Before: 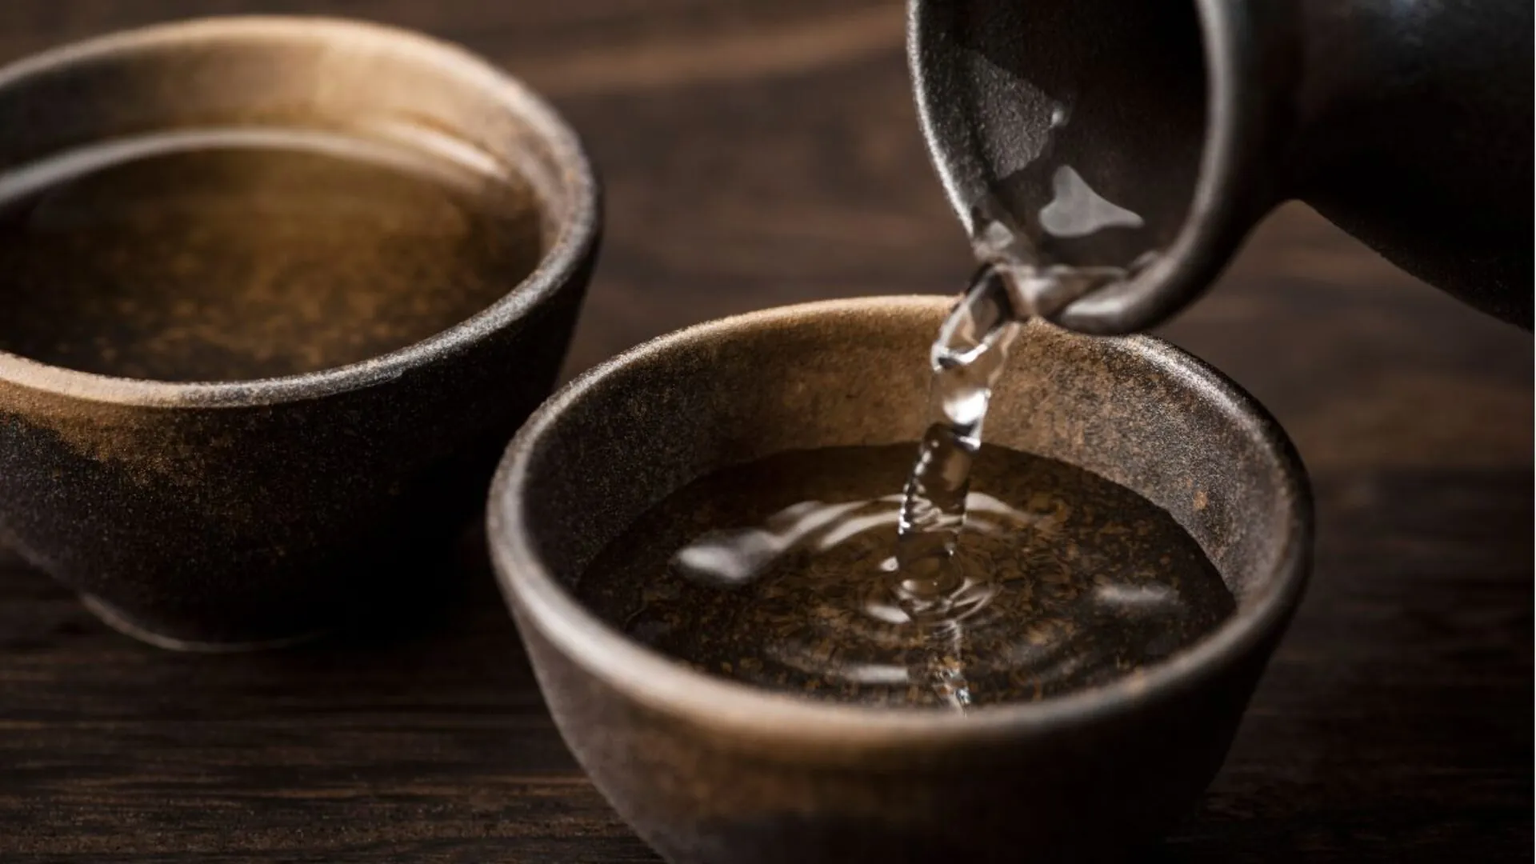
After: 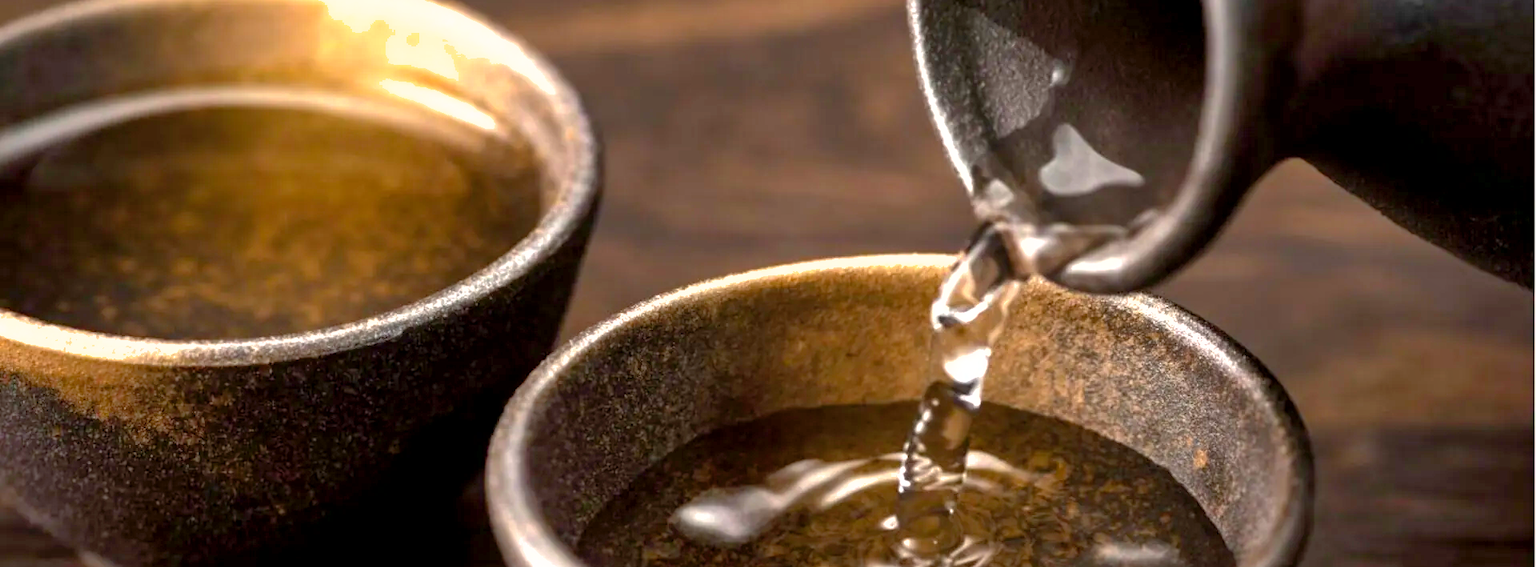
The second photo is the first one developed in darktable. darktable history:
shadows and highlights: on, module defaults
exposure: black level correction 0.001, exposure 1.129 EV, compensate exposure bias true, compensate highlight preservation false
tone equalizer: on, module defaults
color balance rgb: perceptual saturation grading › global saturation 20%, global vibrance 20%
crop and rotate: top 4.848%, bottom 29.503%
